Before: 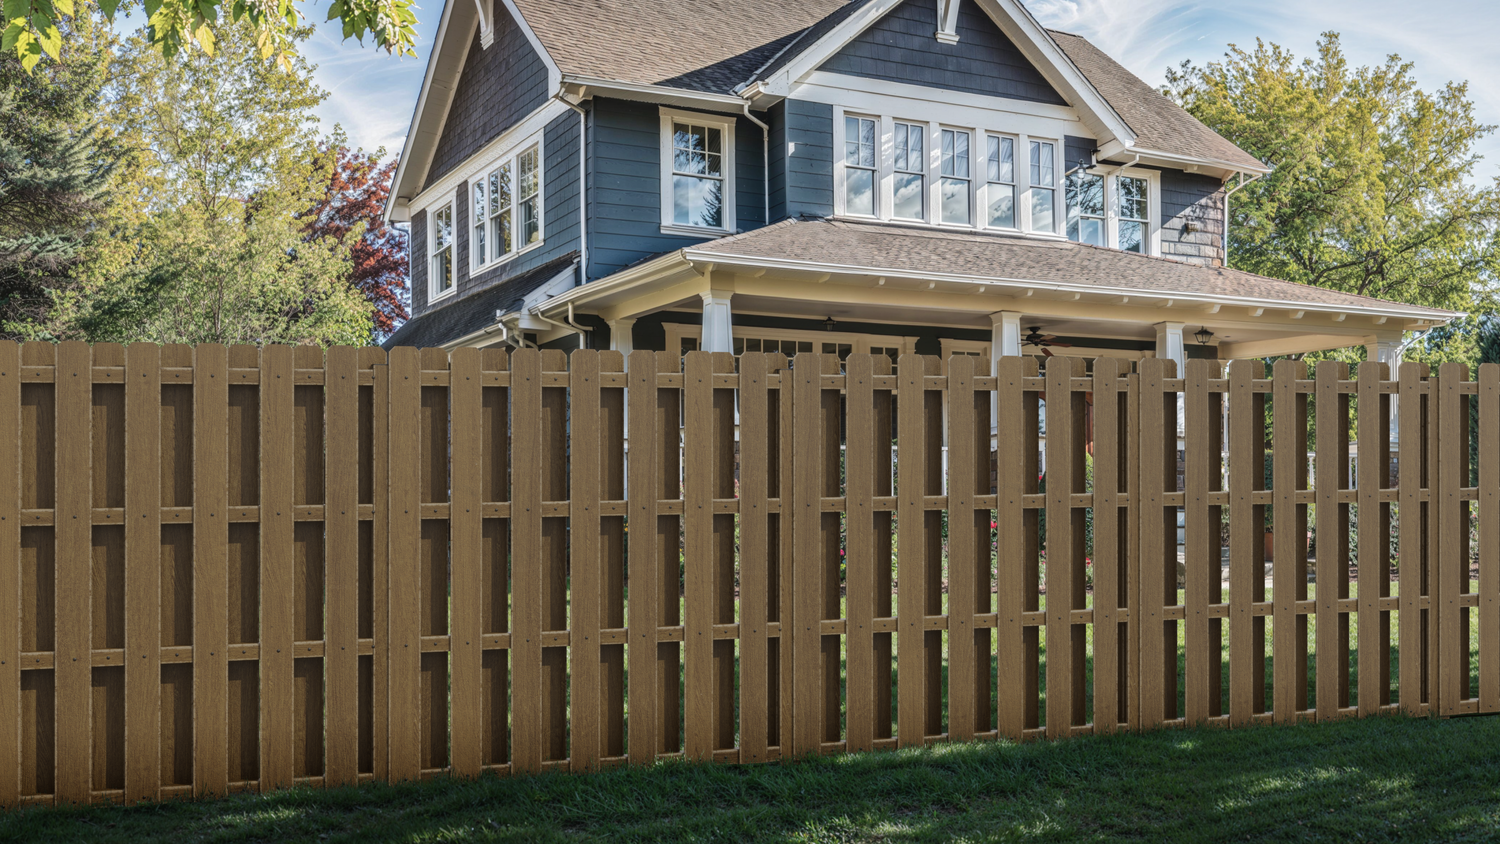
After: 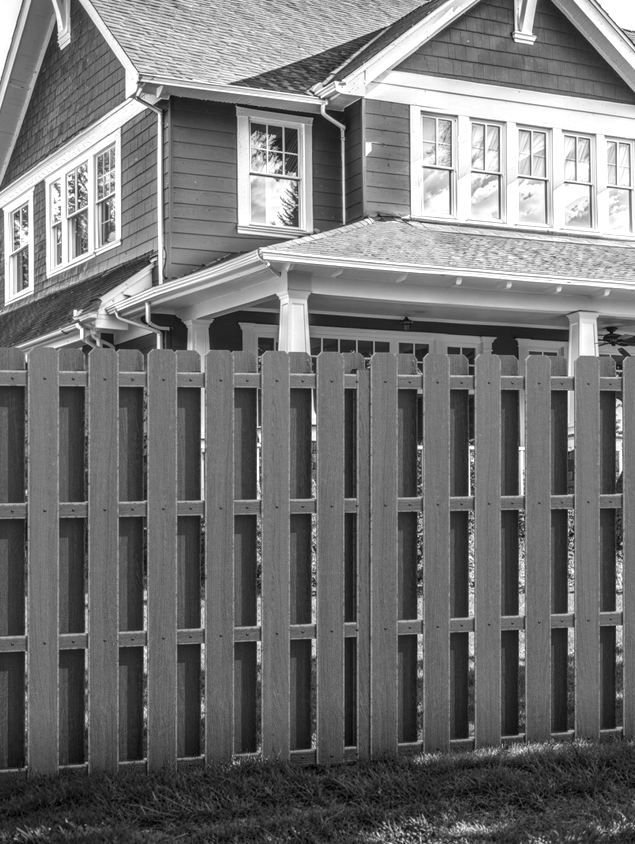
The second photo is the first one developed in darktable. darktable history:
crop: left 28.254%, right 29.377%
color calibration: output gray [0.31, 0.36, 0.33, 0], illuminant as shot in camera, x 0.483, y 0.432, temperature 2405.97 K
local contrast: on, module defaults
